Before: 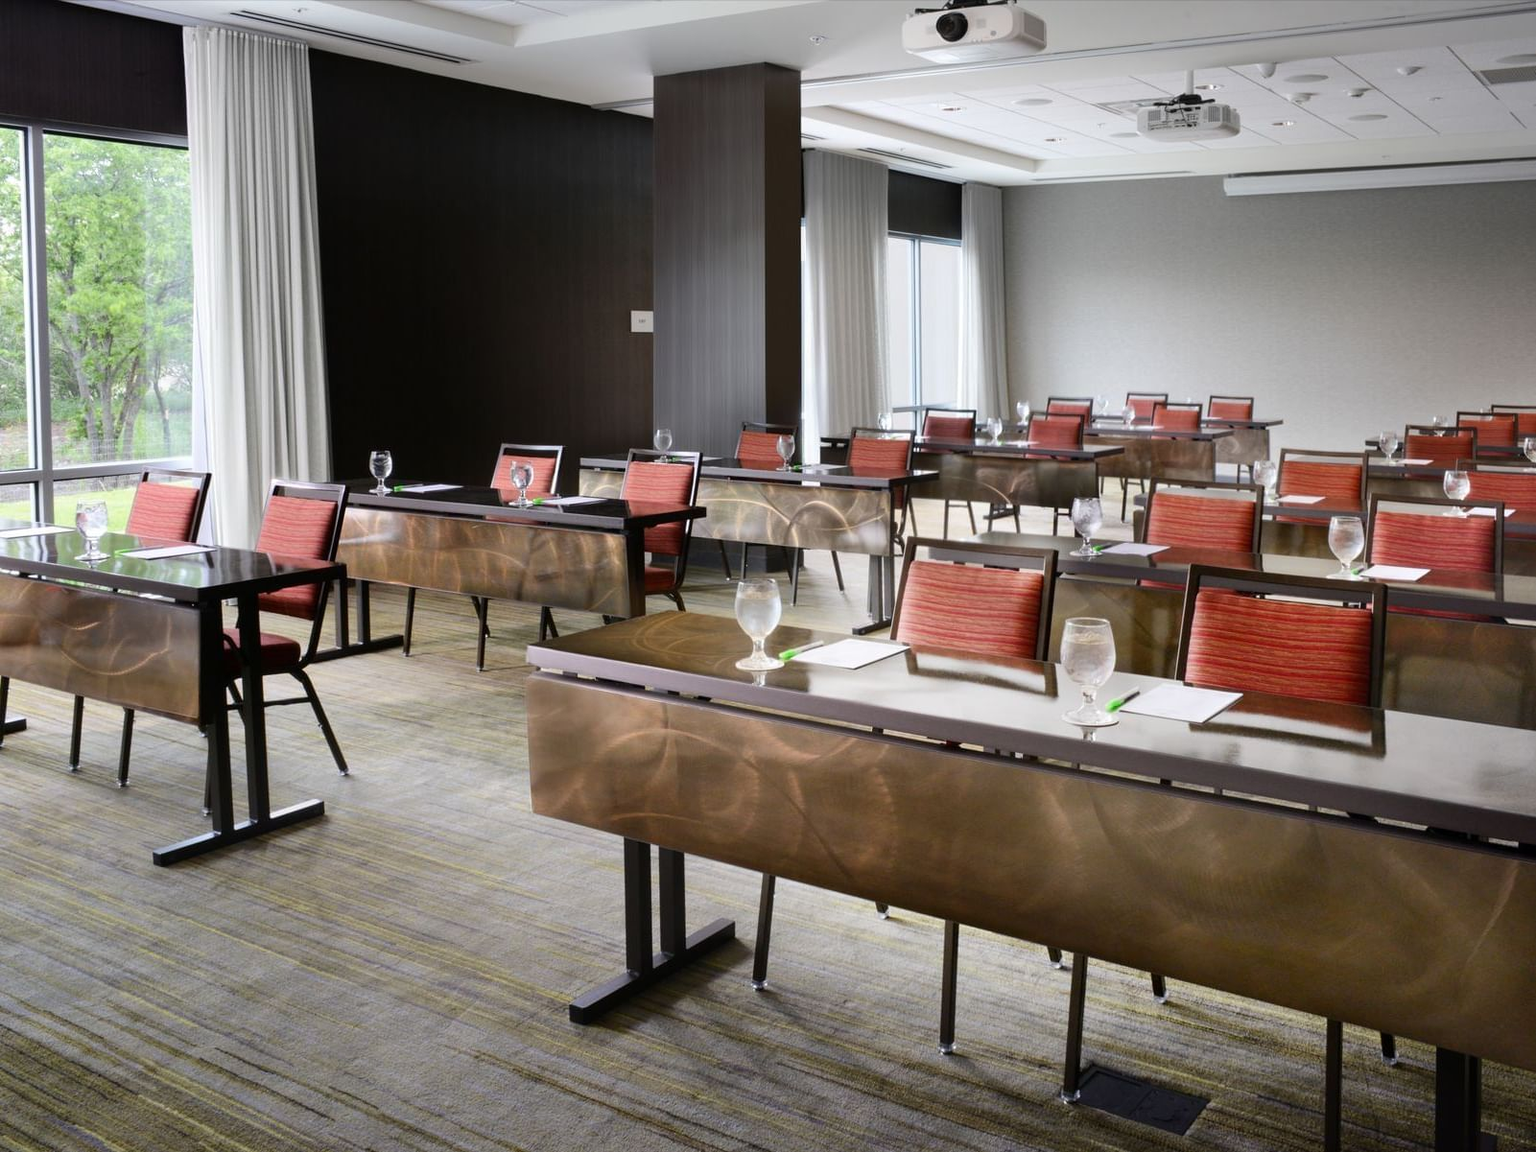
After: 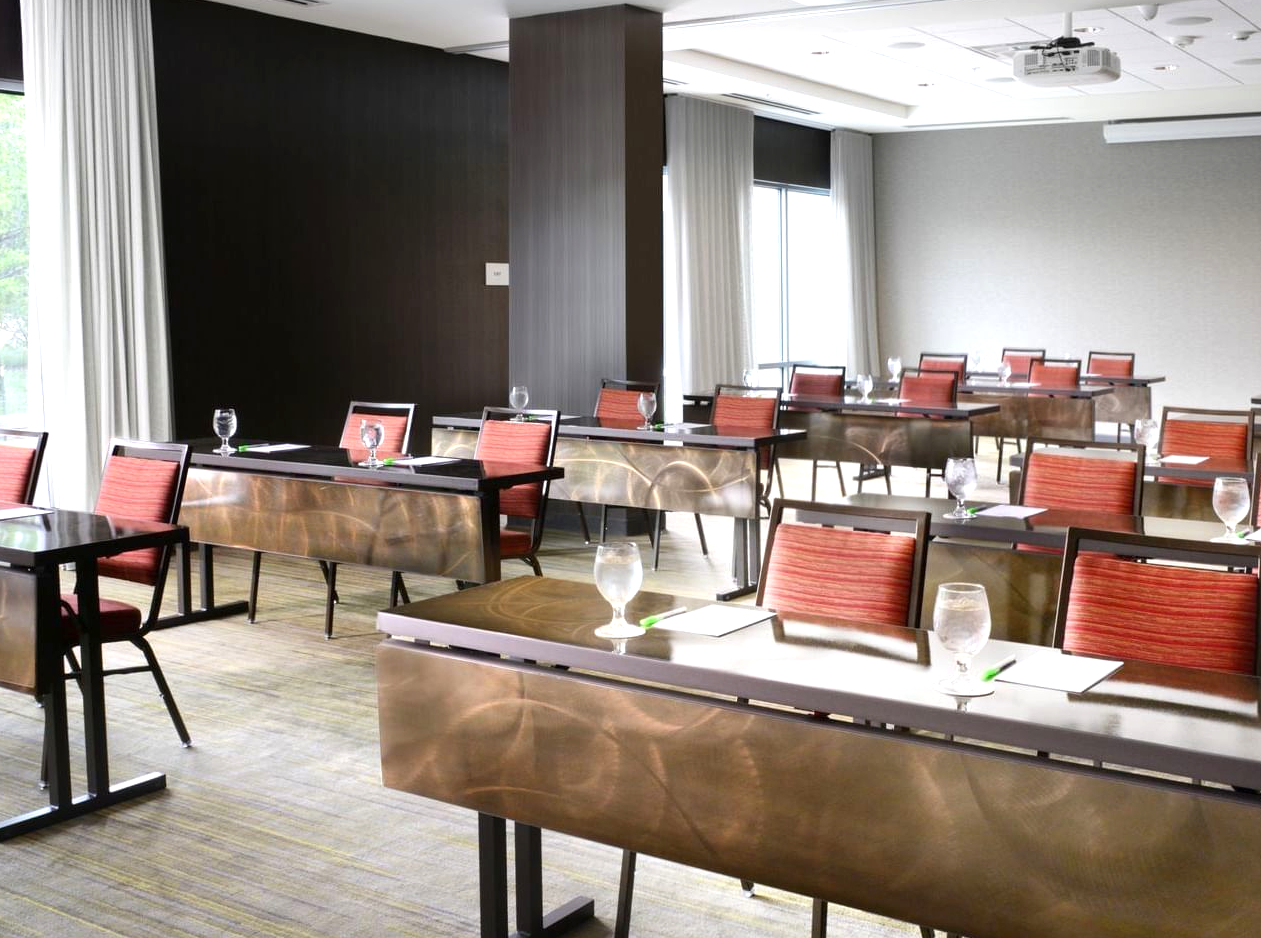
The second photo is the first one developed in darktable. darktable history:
crop and rotate: left 10.77%, top 5.1%, right 10.41%, bottom 16.76%
exposure: exposure 0.574 EV, compensate highlight preservation false
